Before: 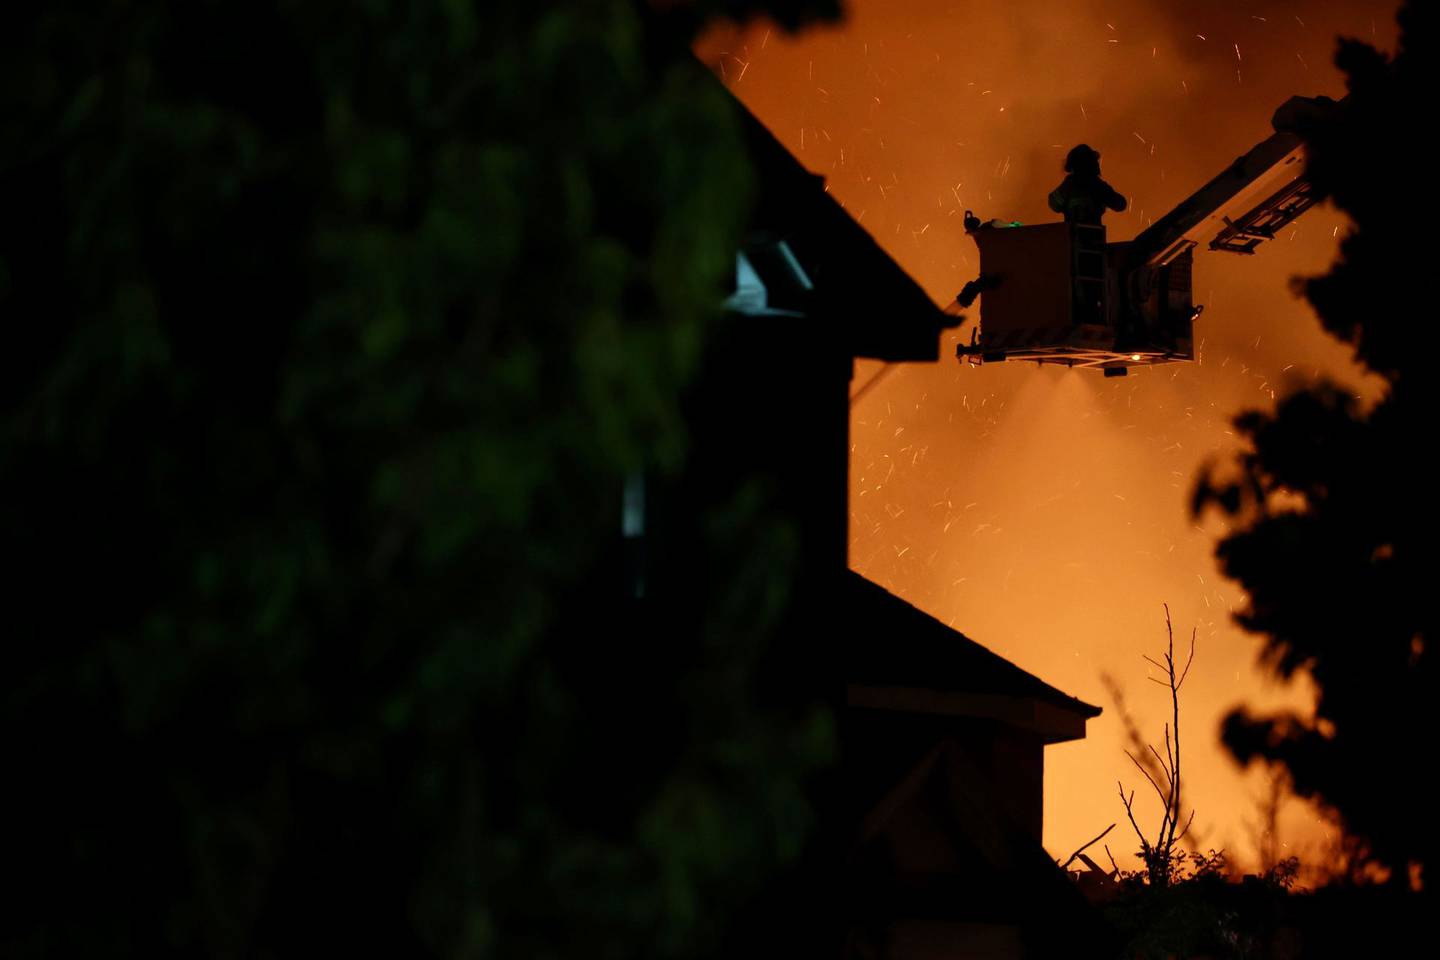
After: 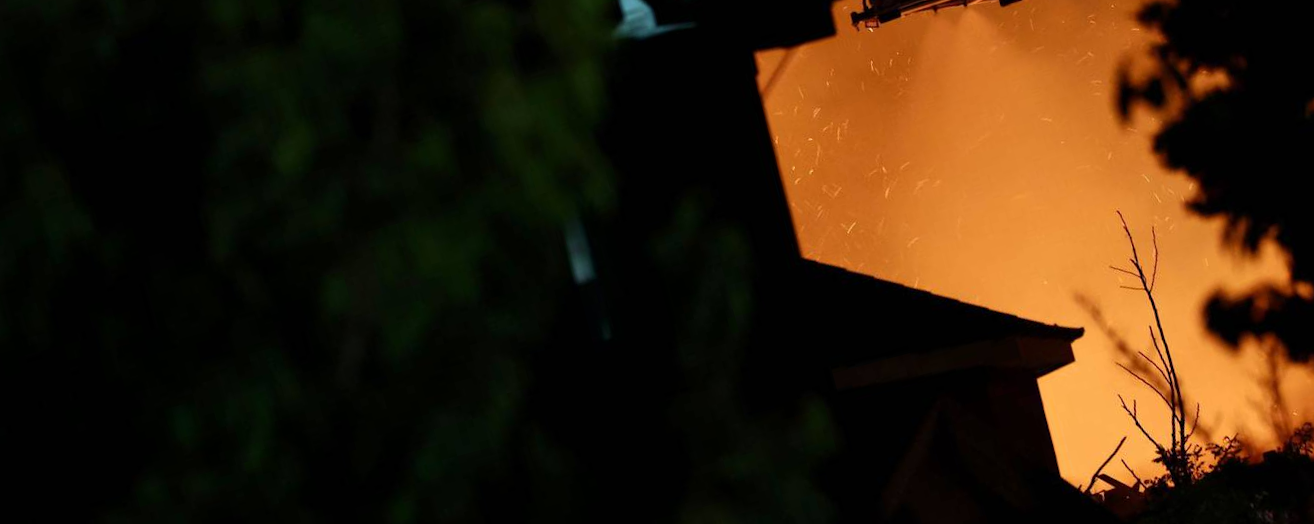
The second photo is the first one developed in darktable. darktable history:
rotate and perspective: rotation -14.8°, crop left 0.1, crop right 0.903, crop top 0.25, crop bottom 0.748
crop and rotate: top 18.507%
